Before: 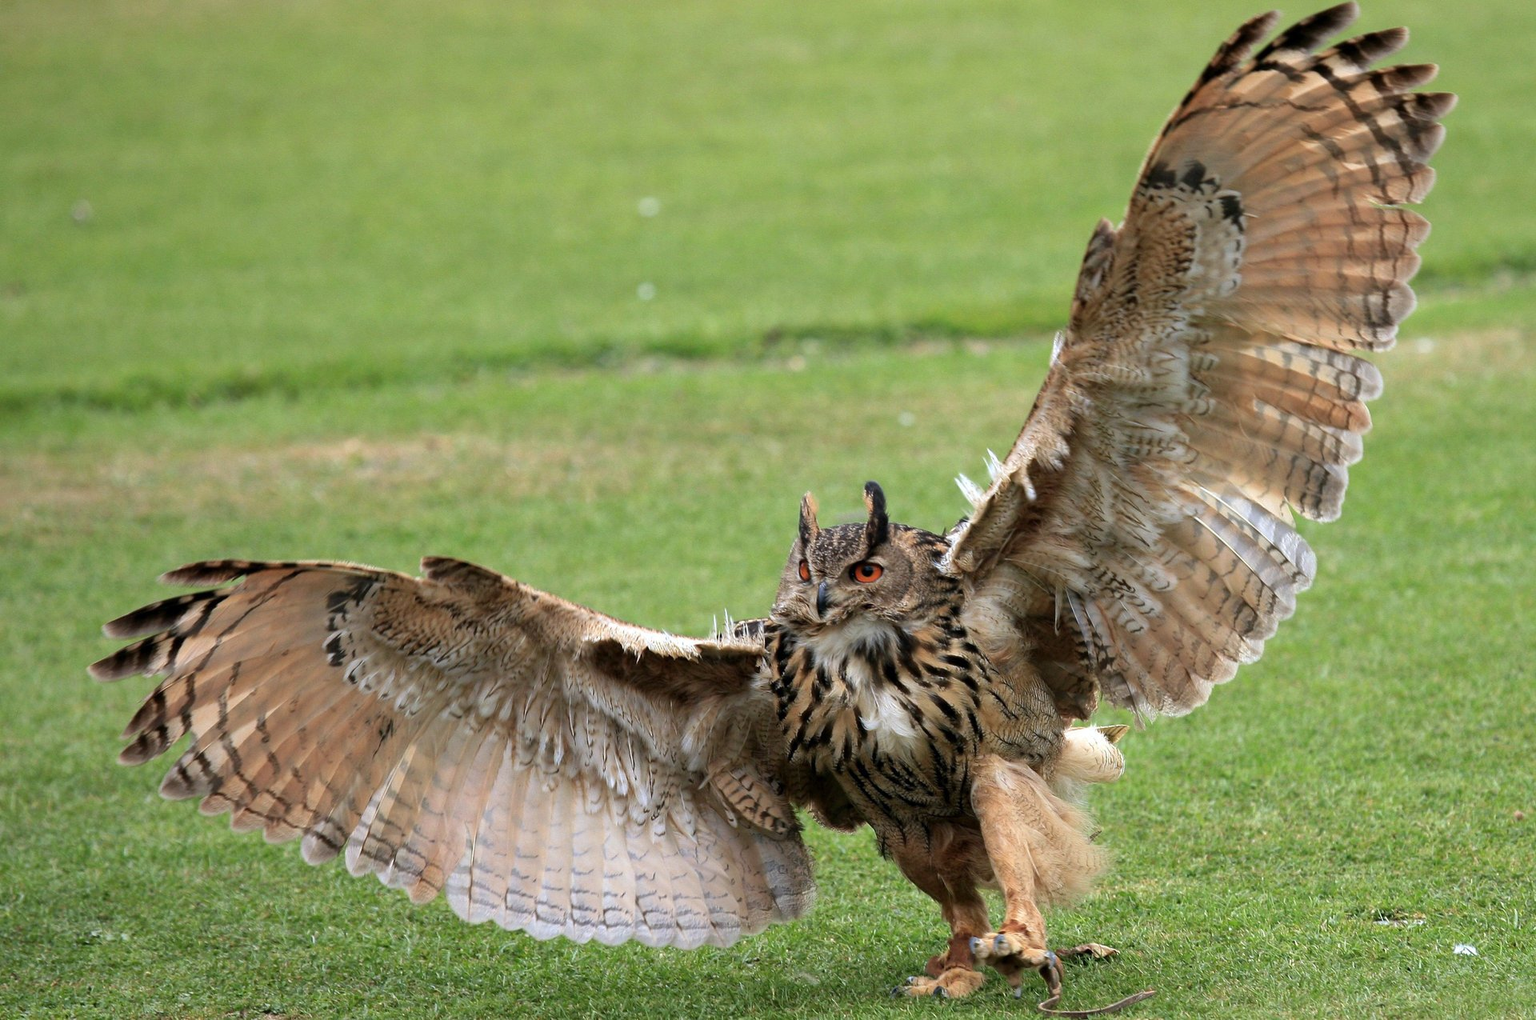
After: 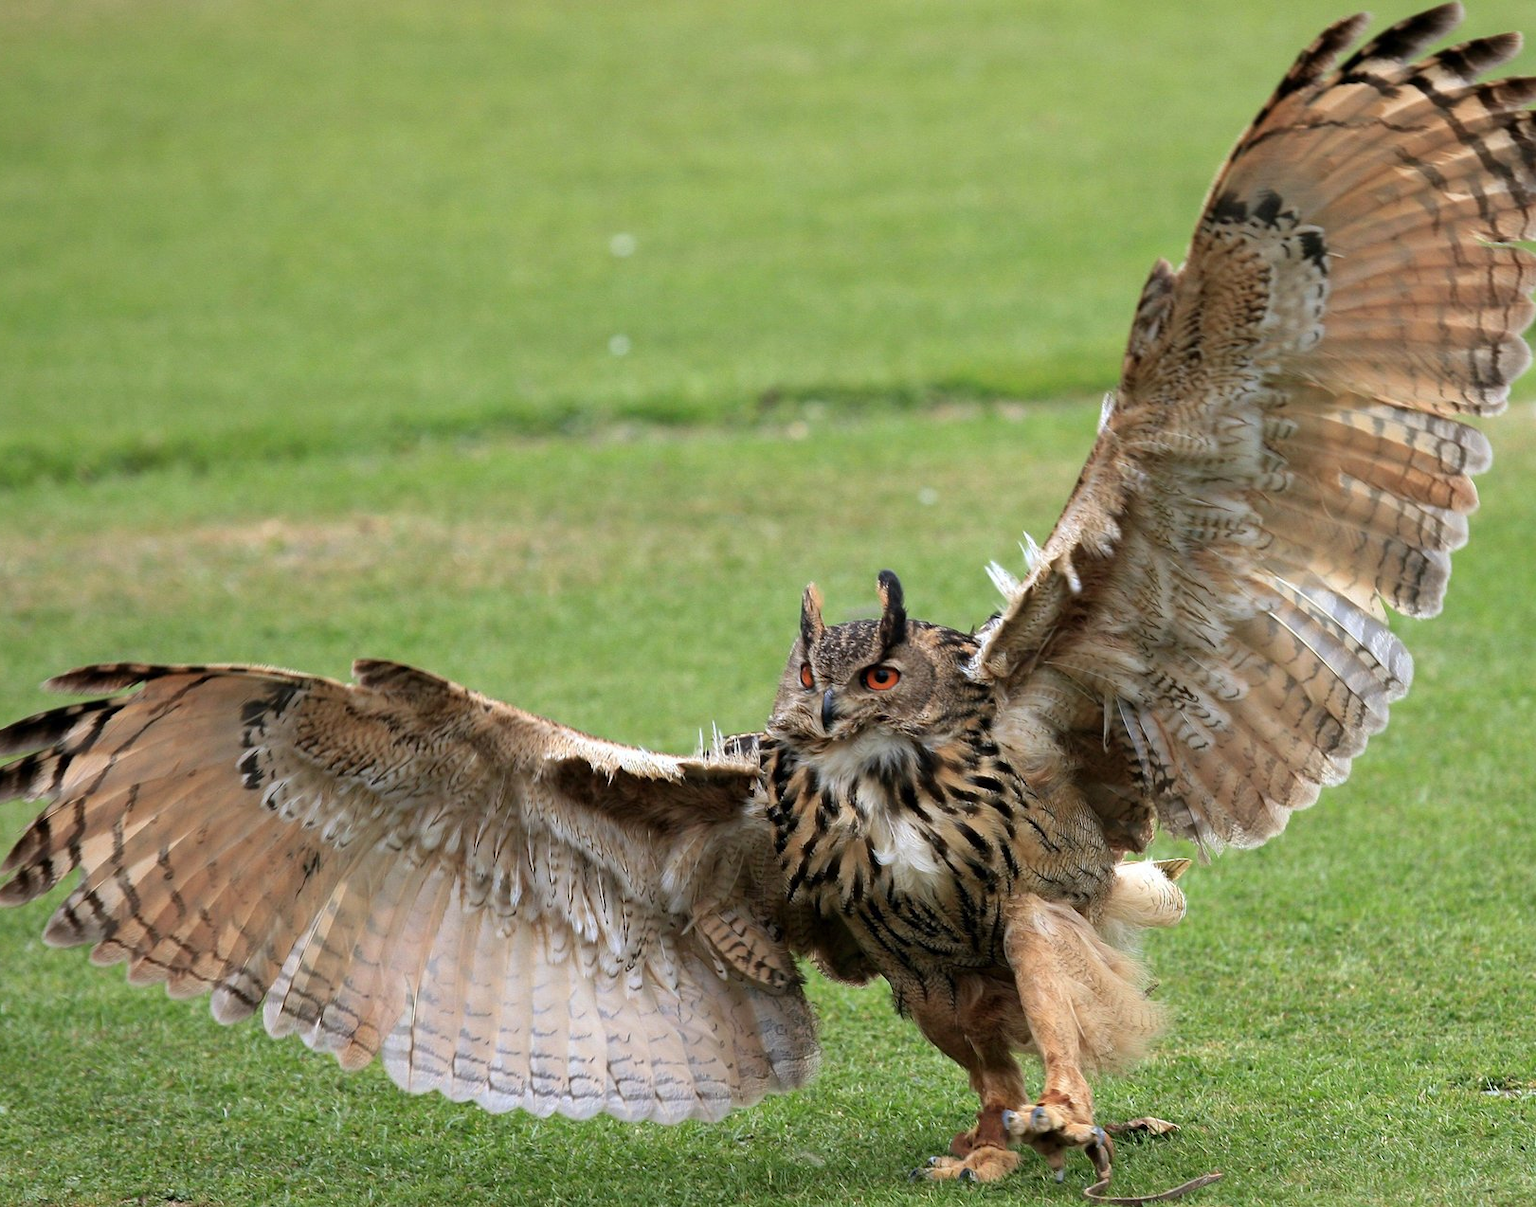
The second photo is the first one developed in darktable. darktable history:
crop: left 8.034%, right 7.527%
